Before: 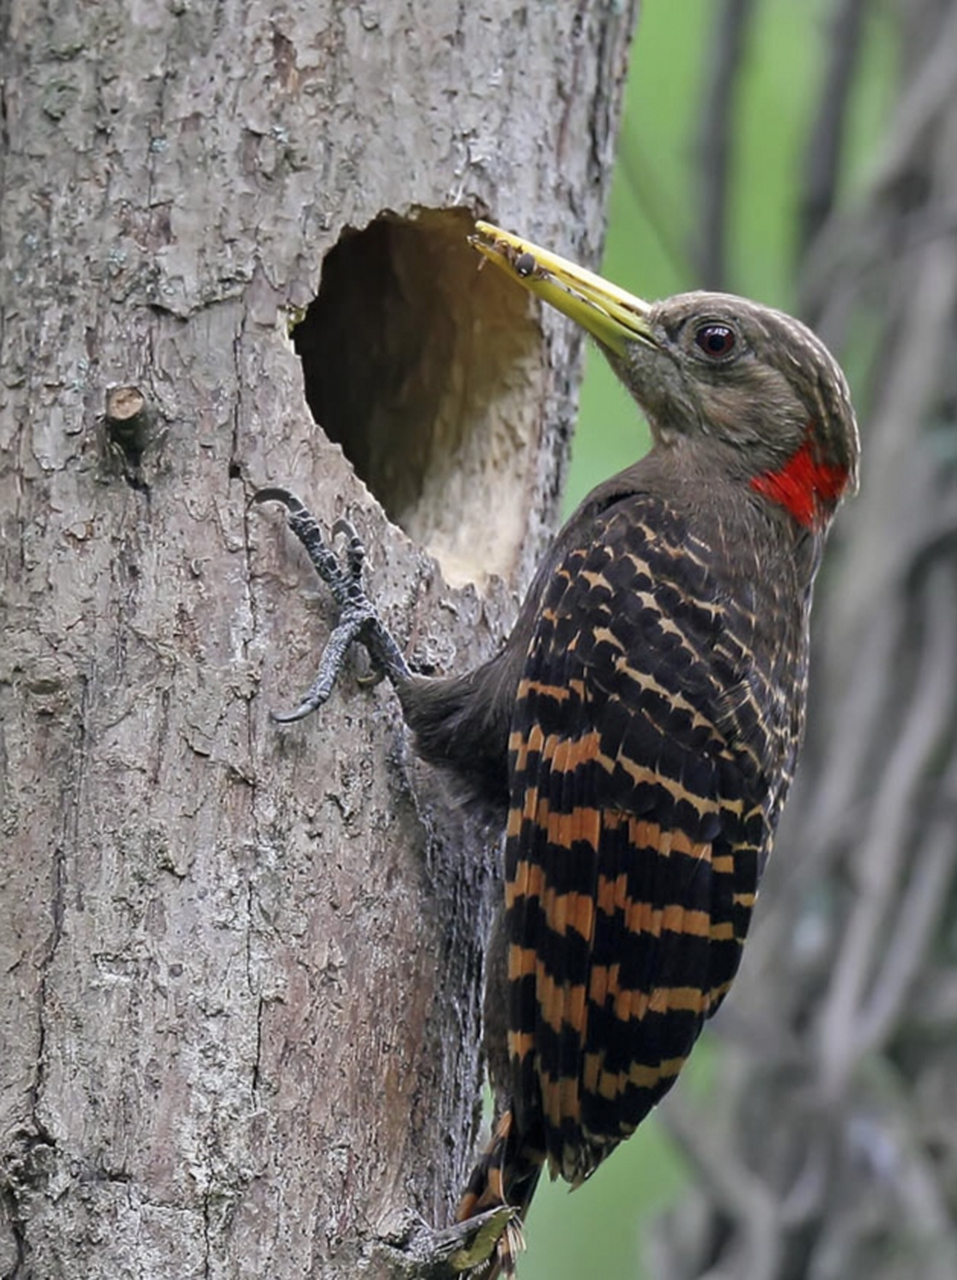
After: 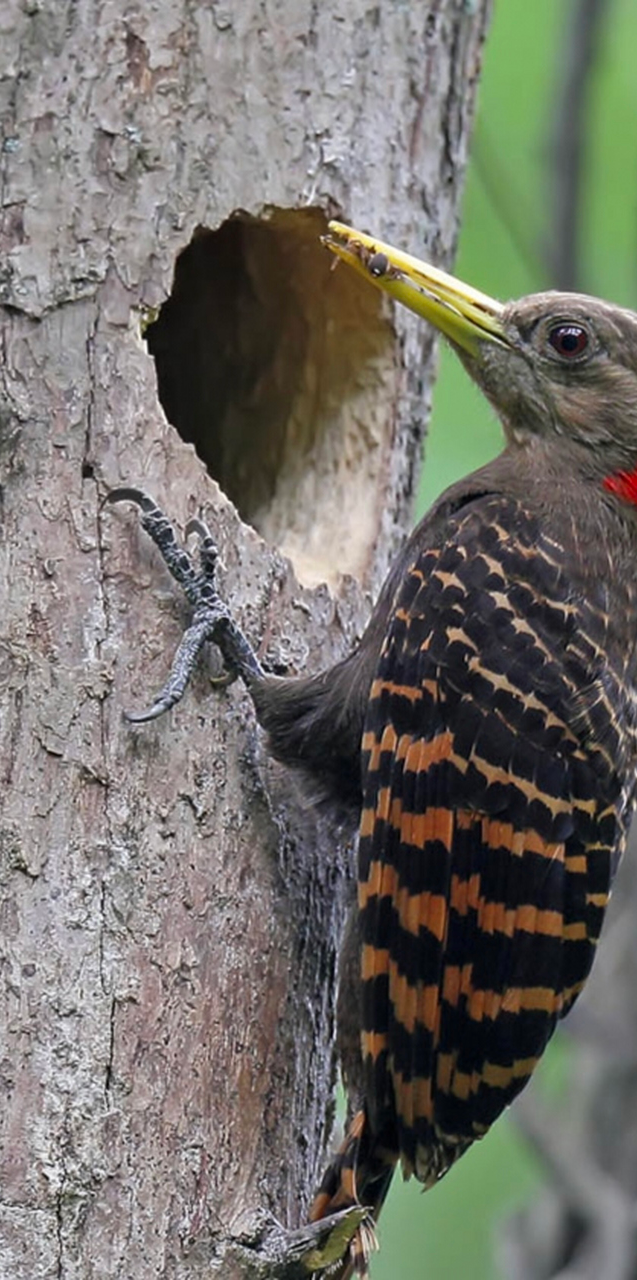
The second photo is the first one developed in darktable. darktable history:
crop: left 15.406%, right 17.937%
